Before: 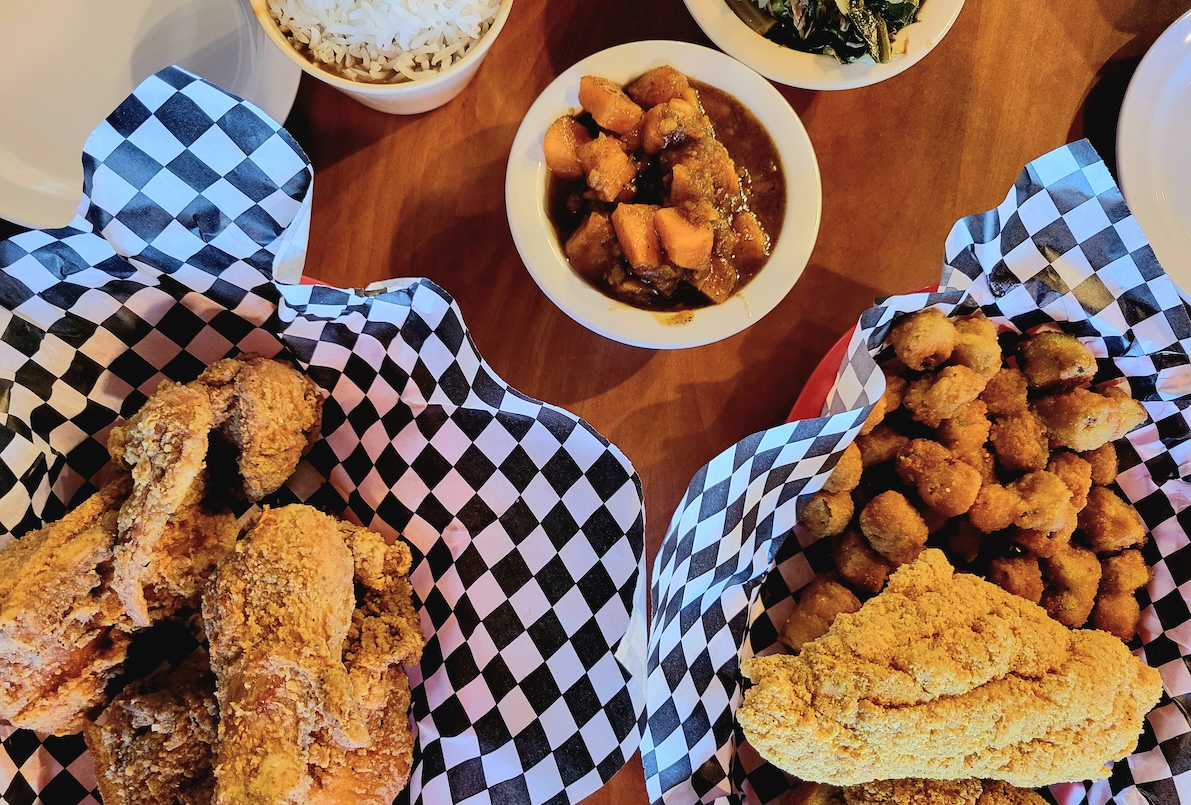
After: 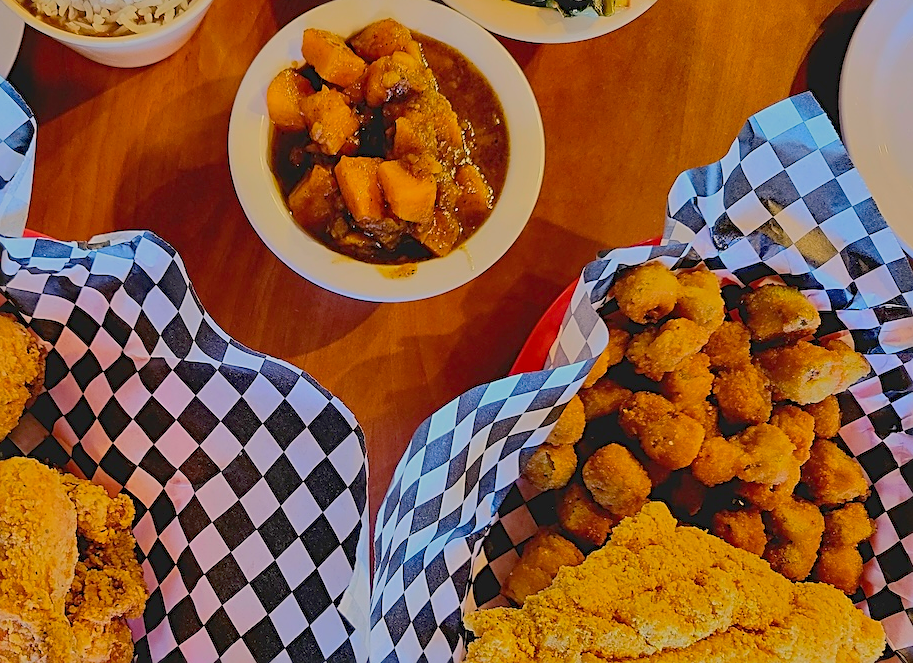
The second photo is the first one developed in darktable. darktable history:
crop: left 23.279%, top 5.921%, bottom 11.7%
color balance rgb: highlights gain › chroma 1.668%, highlights gain › hue 55.73°, perceptual saturation grading › global saturation 29.858%, contrast -29.819%
sharpen: on, module defaults
